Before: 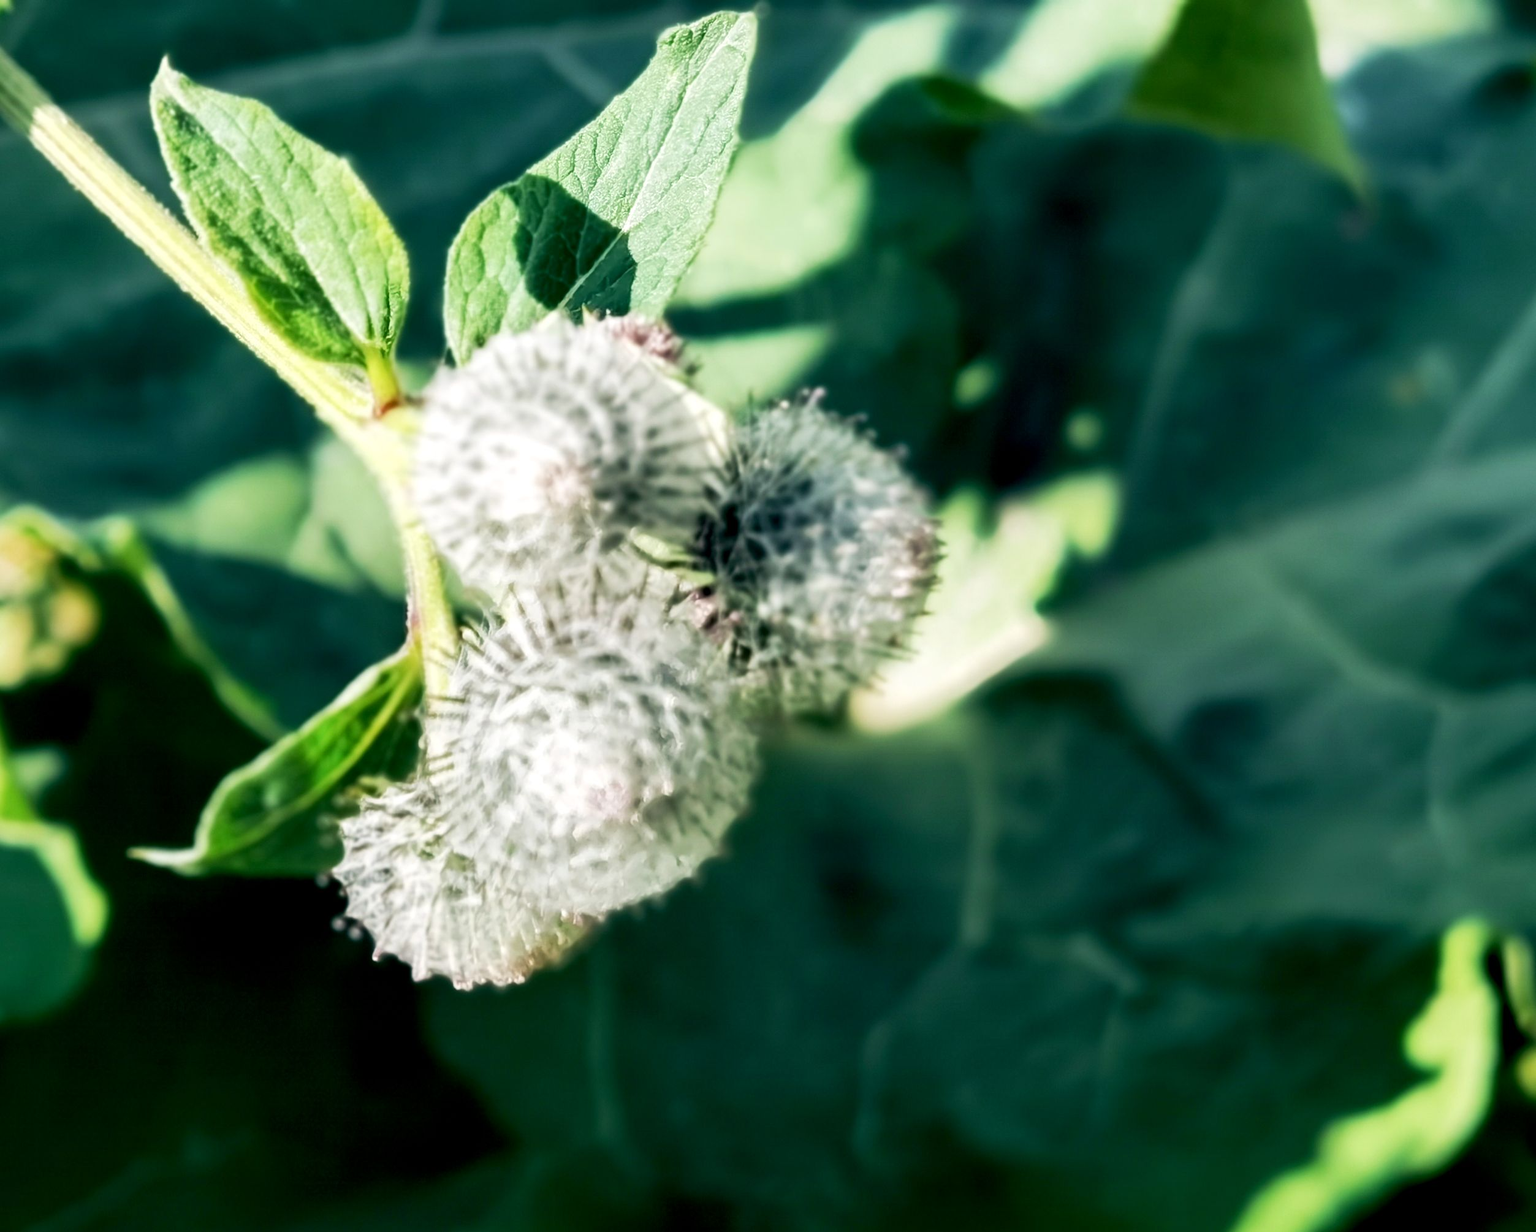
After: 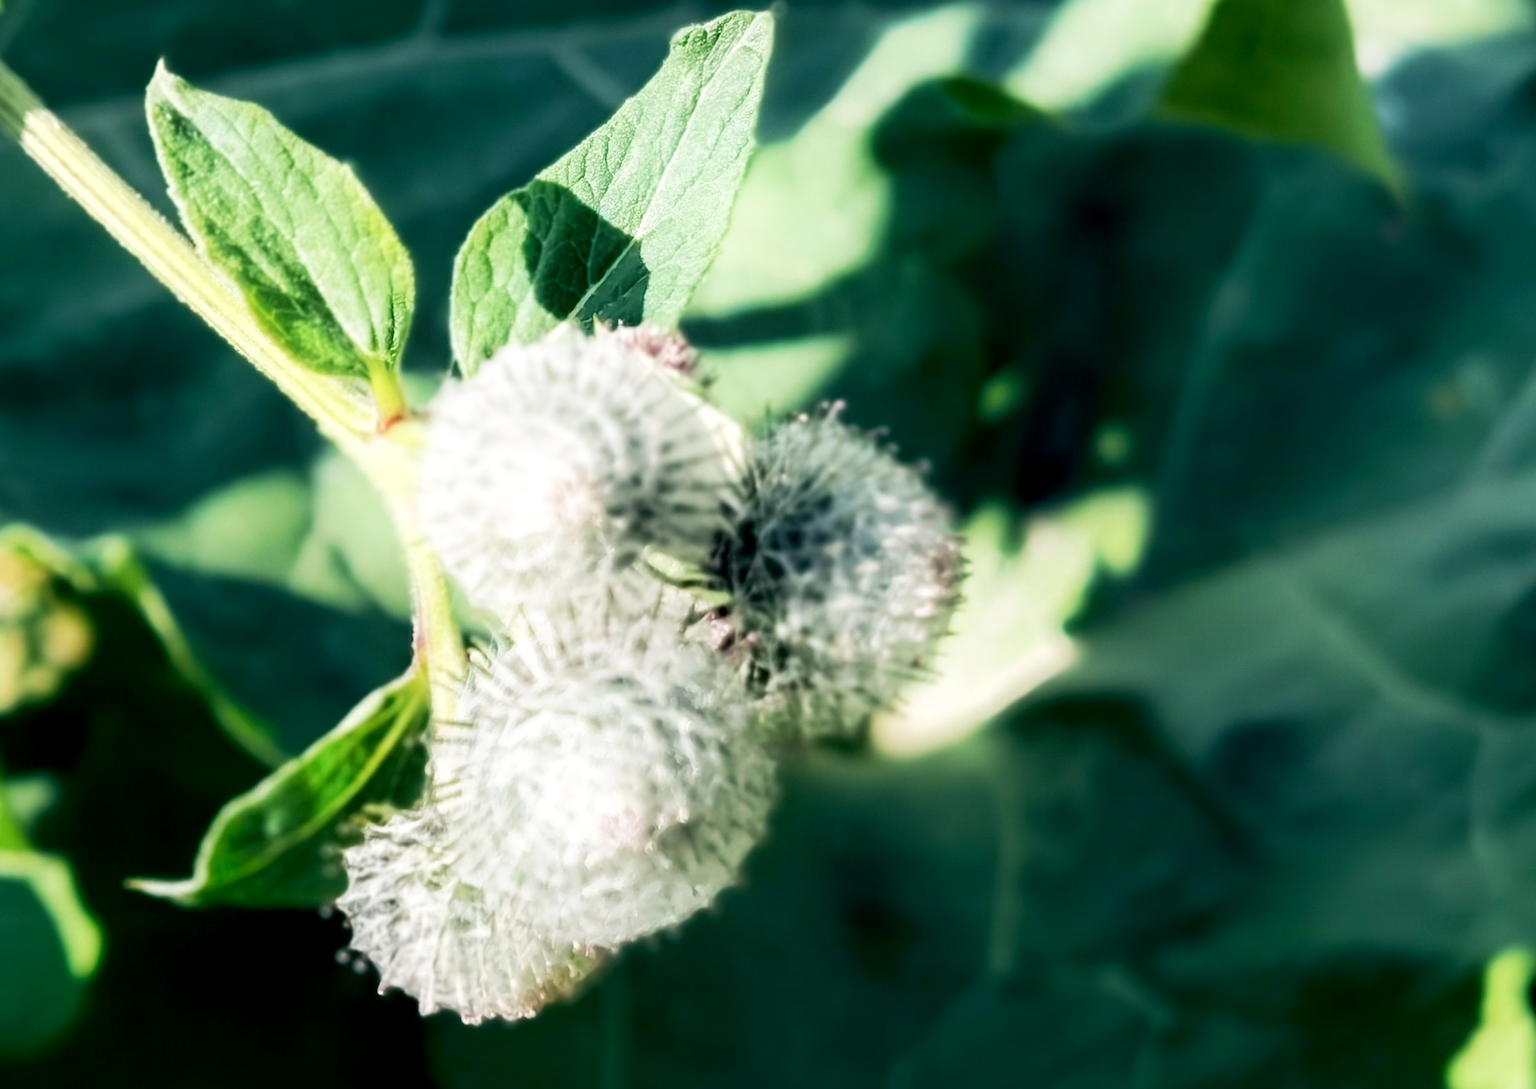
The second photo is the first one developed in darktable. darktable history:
crop and rotate: angle 0.13°, left 0.422%, right 2.721%, bottom 14.359%
shadows and highlights: shadows -40.24, highlights 63.02, soften with gaussian
